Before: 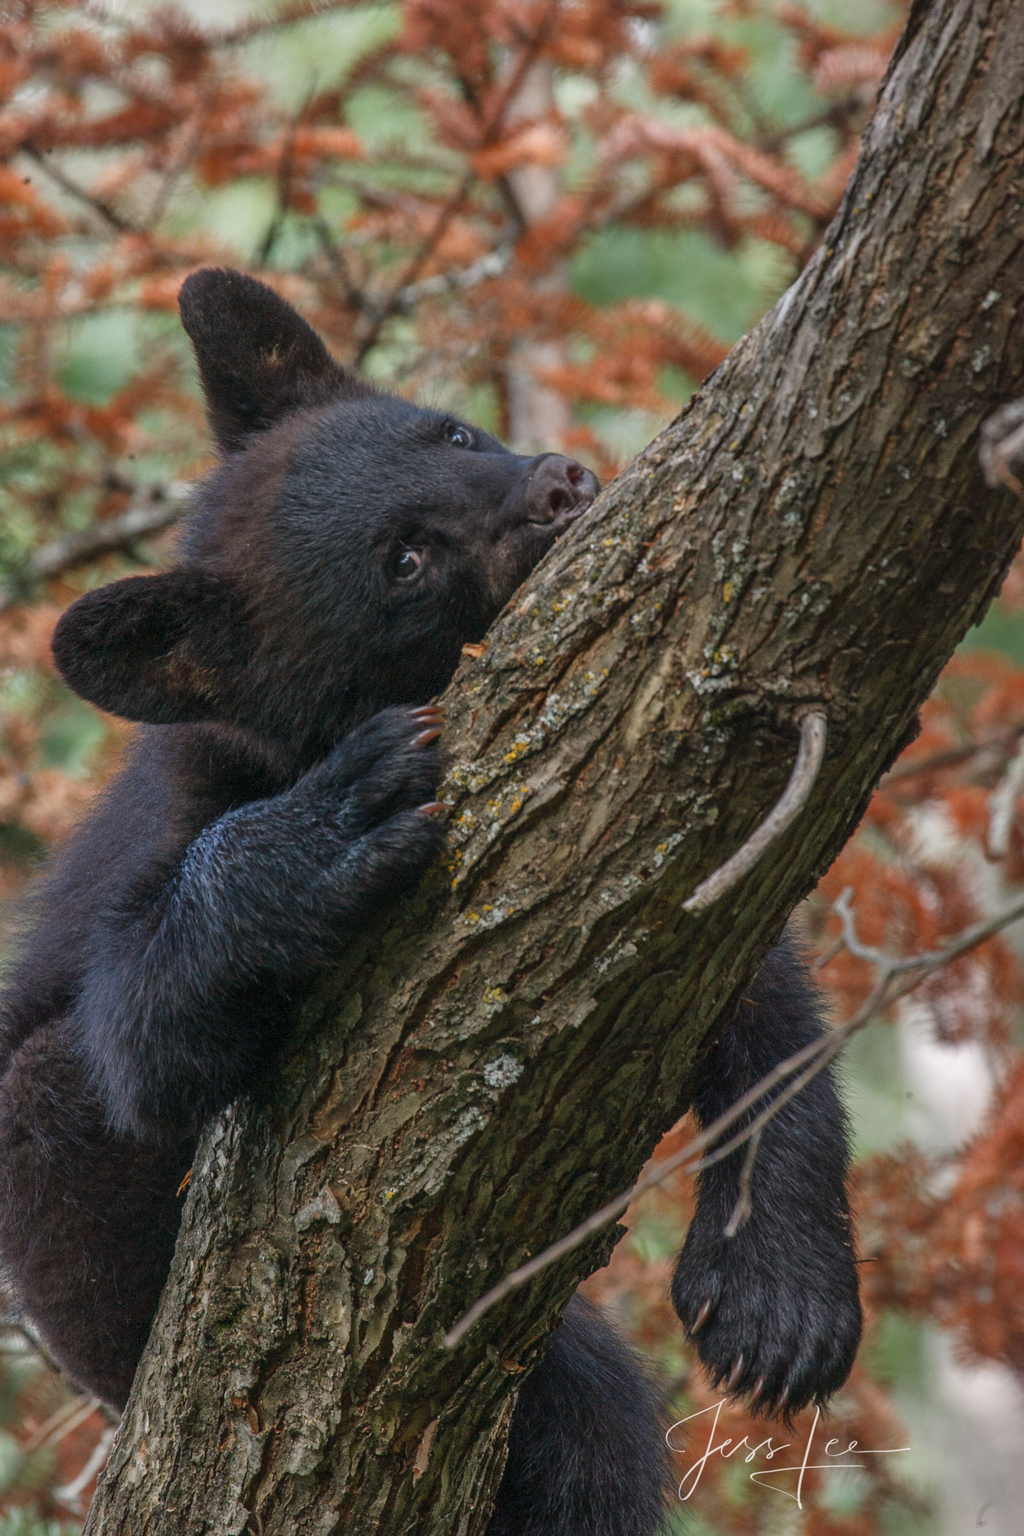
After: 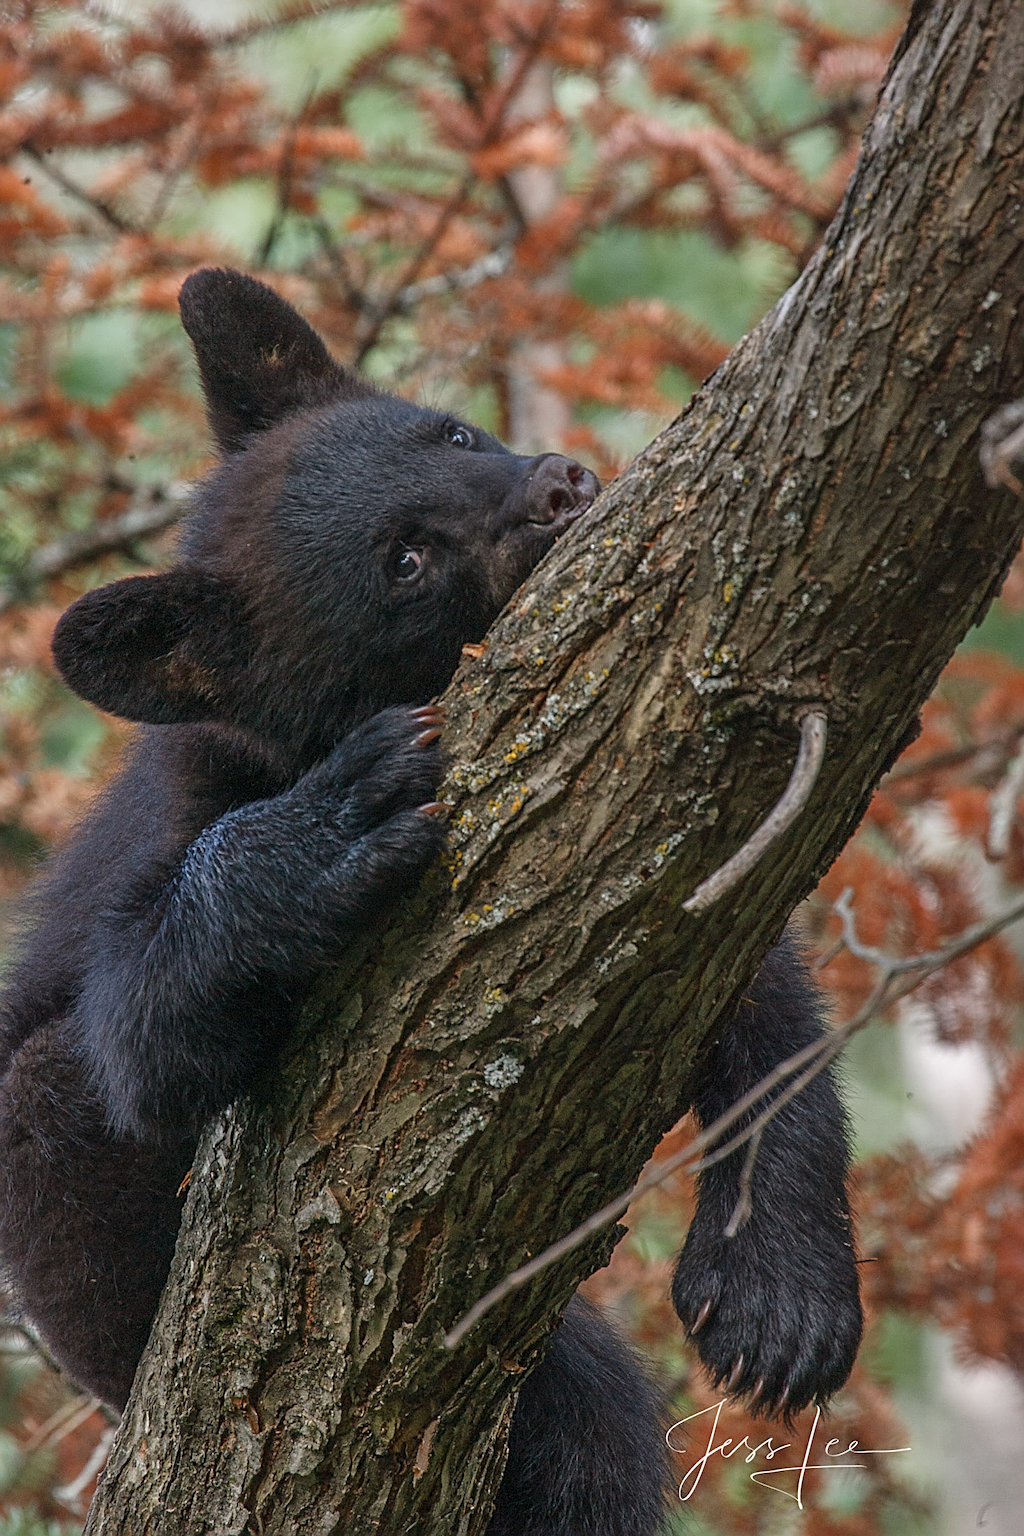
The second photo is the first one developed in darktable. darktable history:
sharpen: radius 2.549, amount 0.645
